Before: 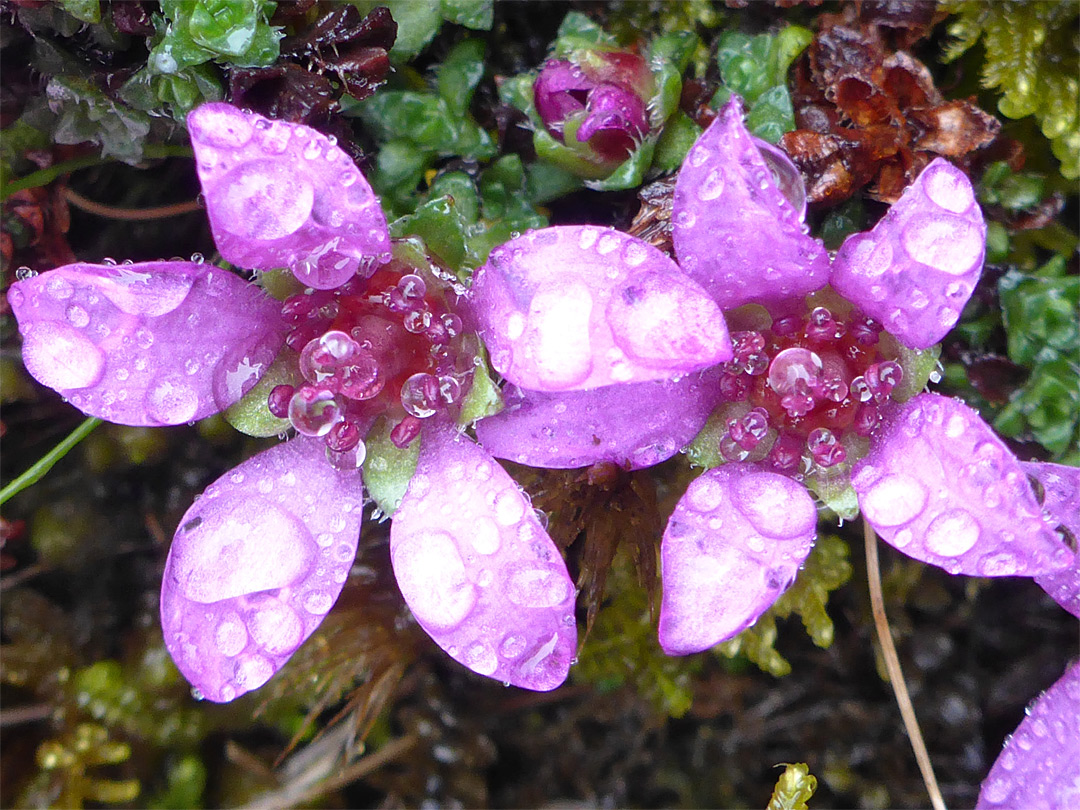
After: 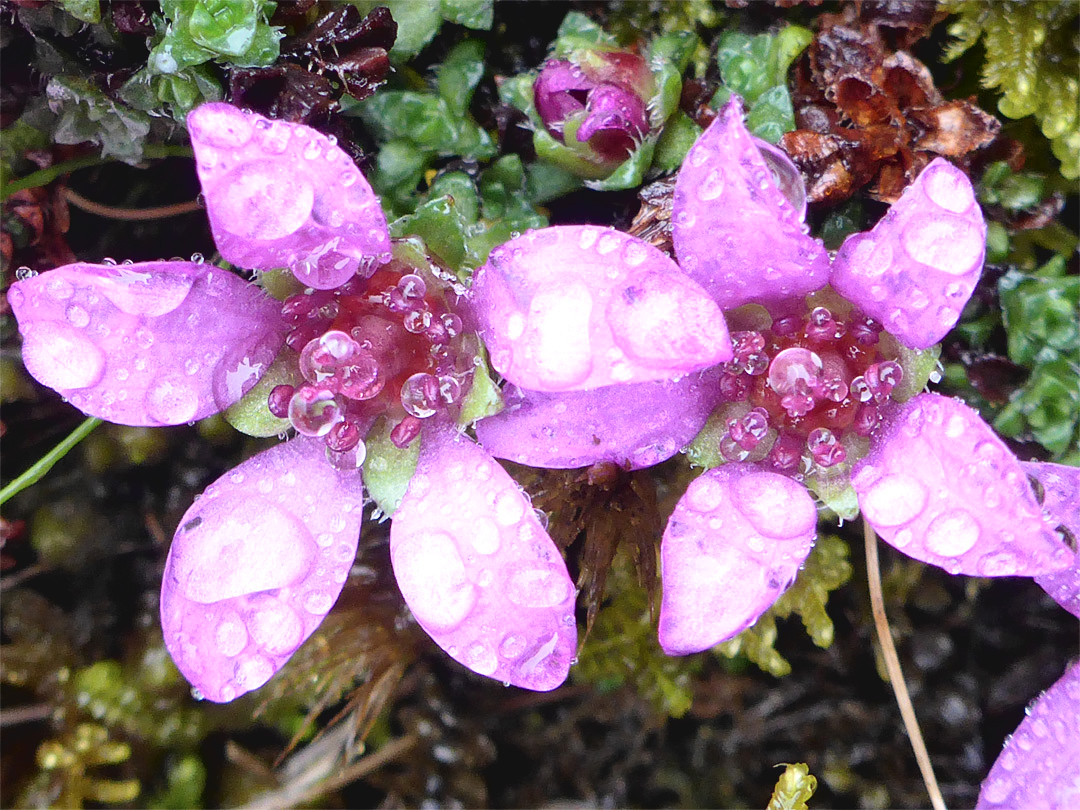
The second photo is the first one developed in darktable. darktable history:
tone curve: curves: ch0 [(0, 0) (0.003, 0.059) (0.011, 0.059) (0.025, 0.057) (0.044, 0.055) (0.069, 0.057) (0.1, 0.083) (0.136, 0.128) (0.177, 0.185) (0.224, 0.242) (0.277, 0.308) (0.335, 0.383) (0.399, 0.468) (0.468, 0.547) (0.543, 0.632) (0.623, 0.71) (0.709, 0.801) (0.801, 0.859) (0.898, 0.922) (1, 1)], color space Lab, independent channels, preserve colors none
